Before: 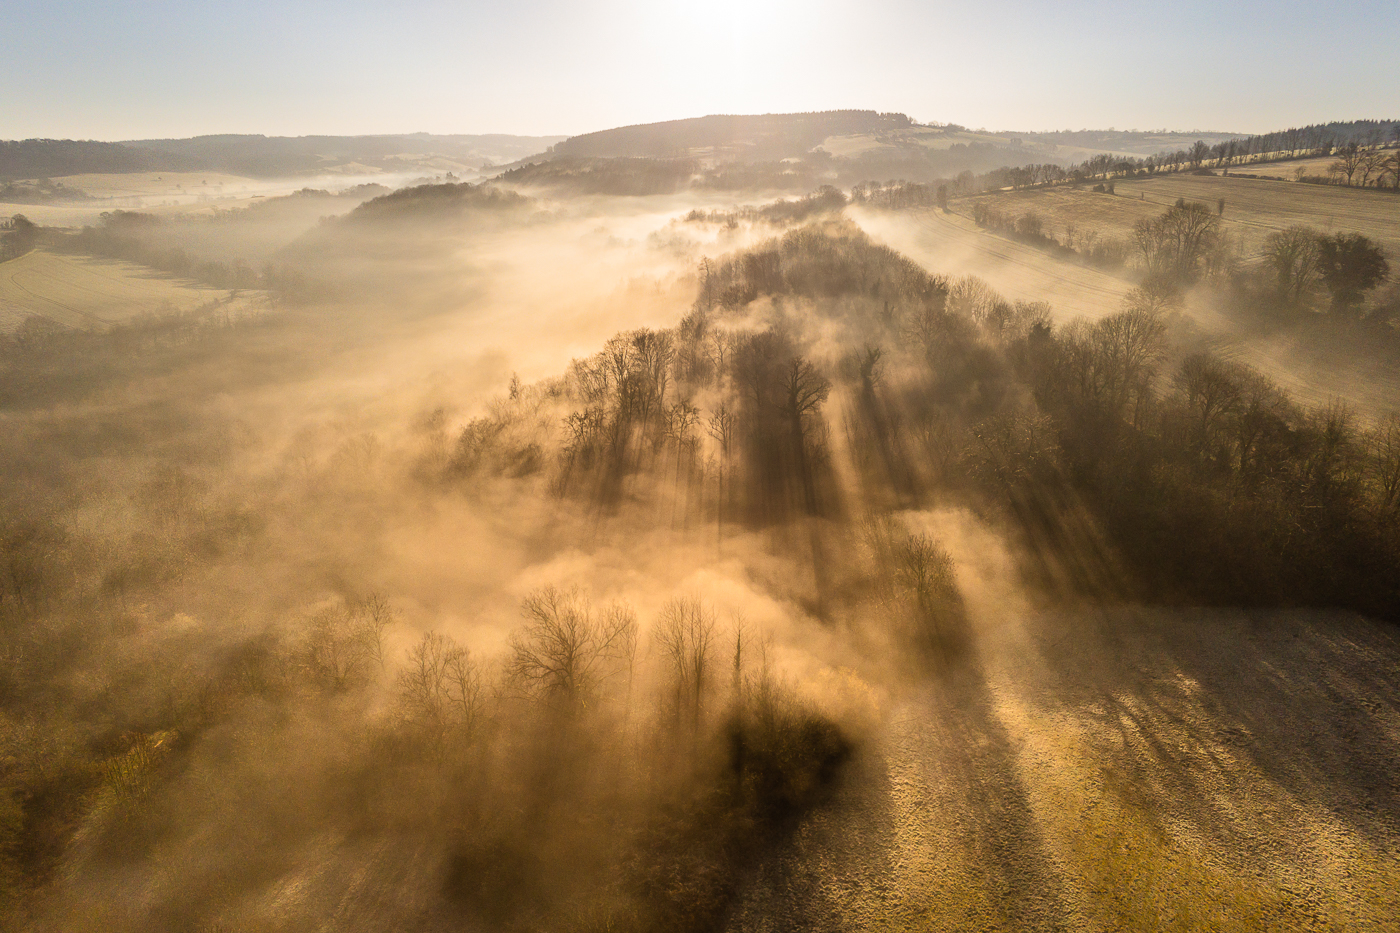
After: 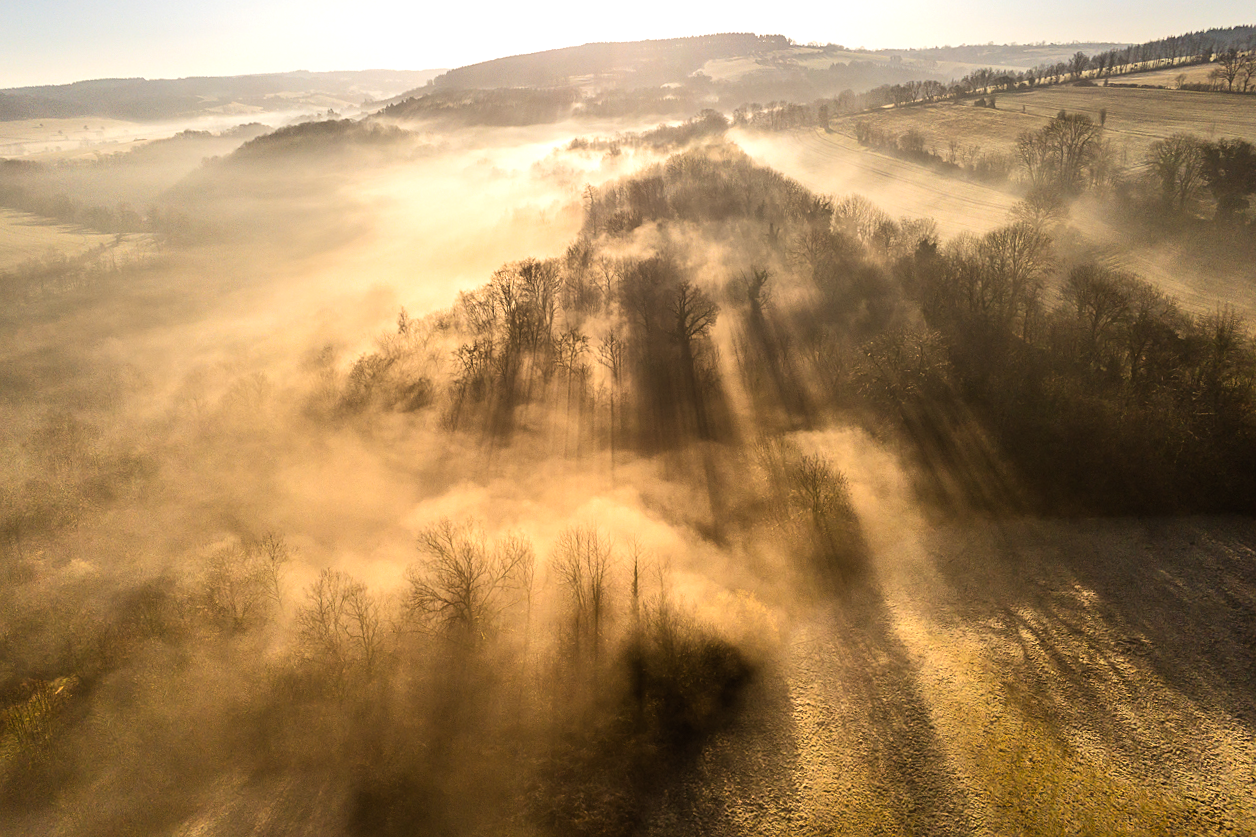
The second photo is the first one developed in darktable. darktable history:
sharpen: amount 0.2
tone equalizer: -8 EV -0.417 EV, -7 EV -0.389 EV, -6 EV -0.333 EV, -5 EV -0.222 EV, -3 EV 0.222 EV, -2 EV 0.333 EV, -1 EV 0.389 EV, +0 EV 0.417 EV, edges refinement/feathering 500, mask exposure compensation -1.57 EV, preserve details no
crop and rotate: angle 1.96°, left 5.673%, top 5.673%
